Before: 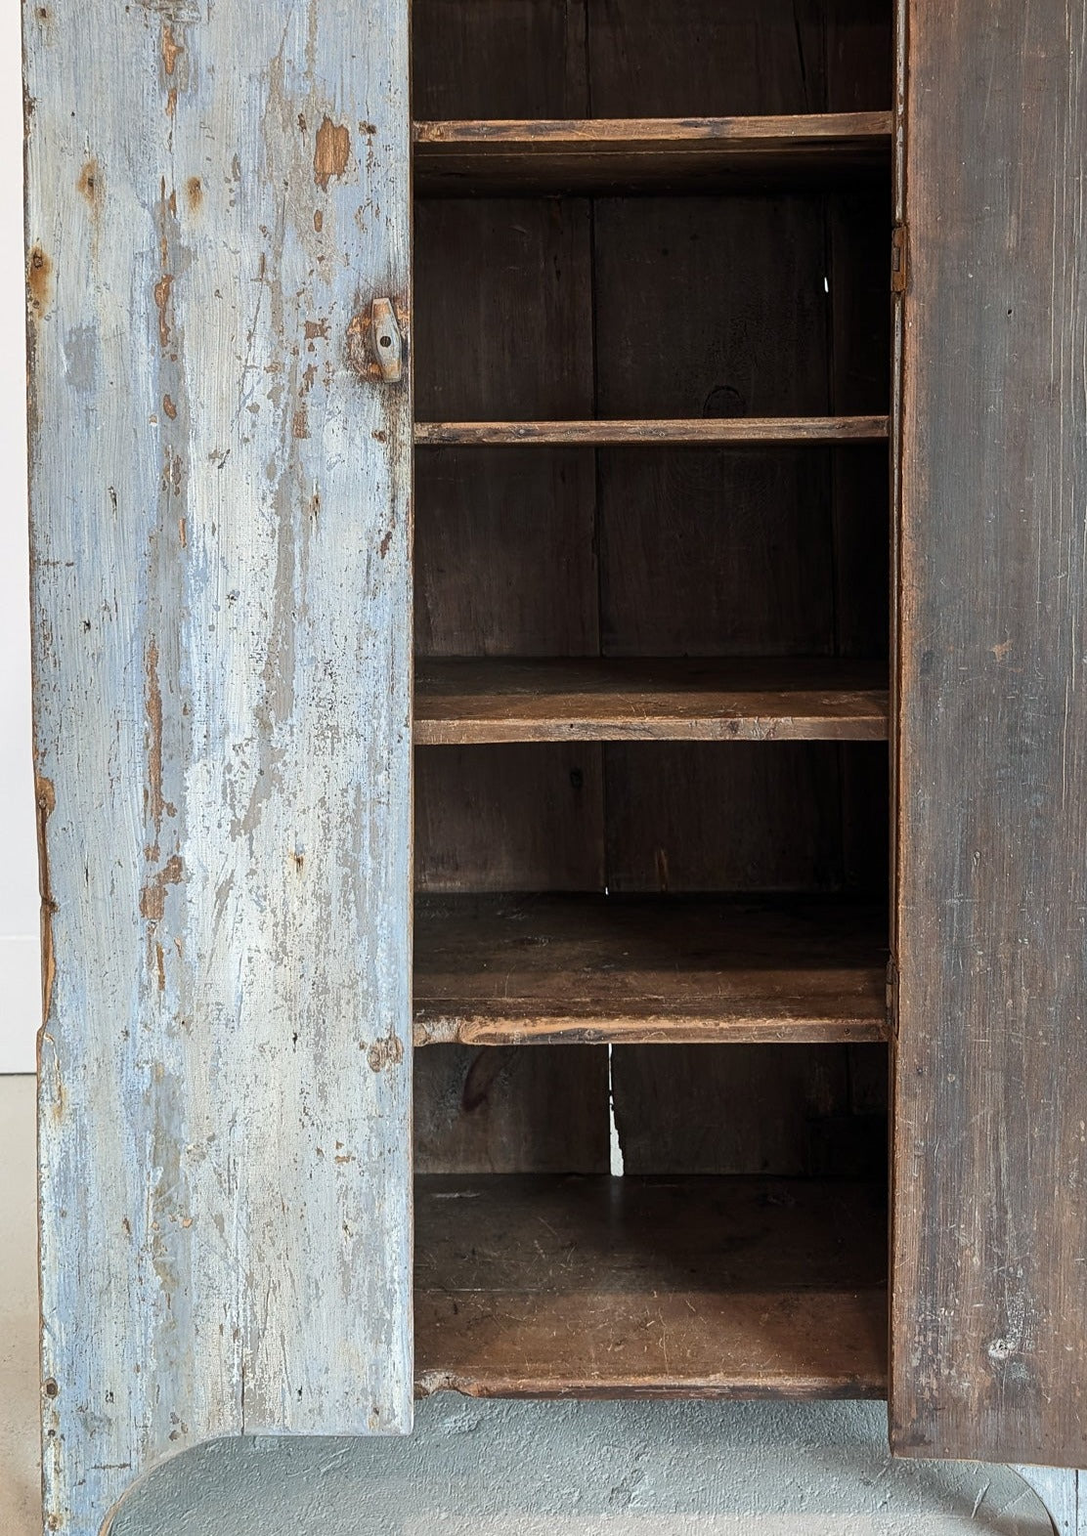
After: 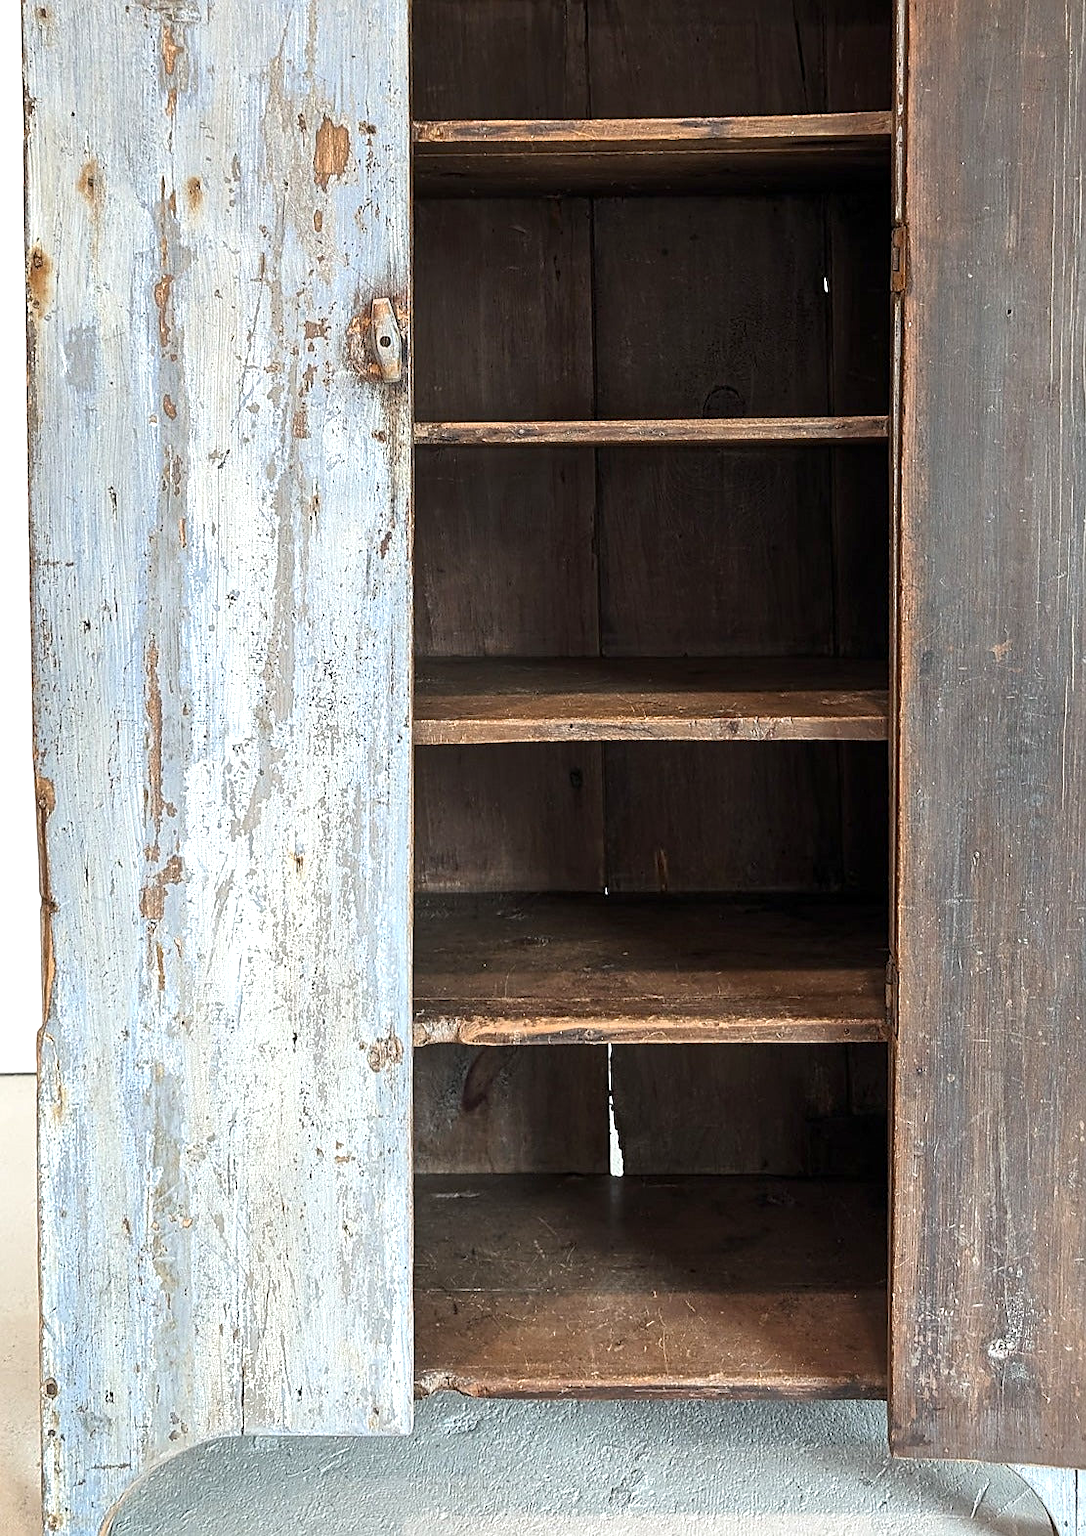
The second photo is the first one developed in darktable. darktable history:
exposure: exposure 0.507 EV, compensate highlight preservation false
sharpen: radius 1.864, amount 0.398, threshold 1.271
